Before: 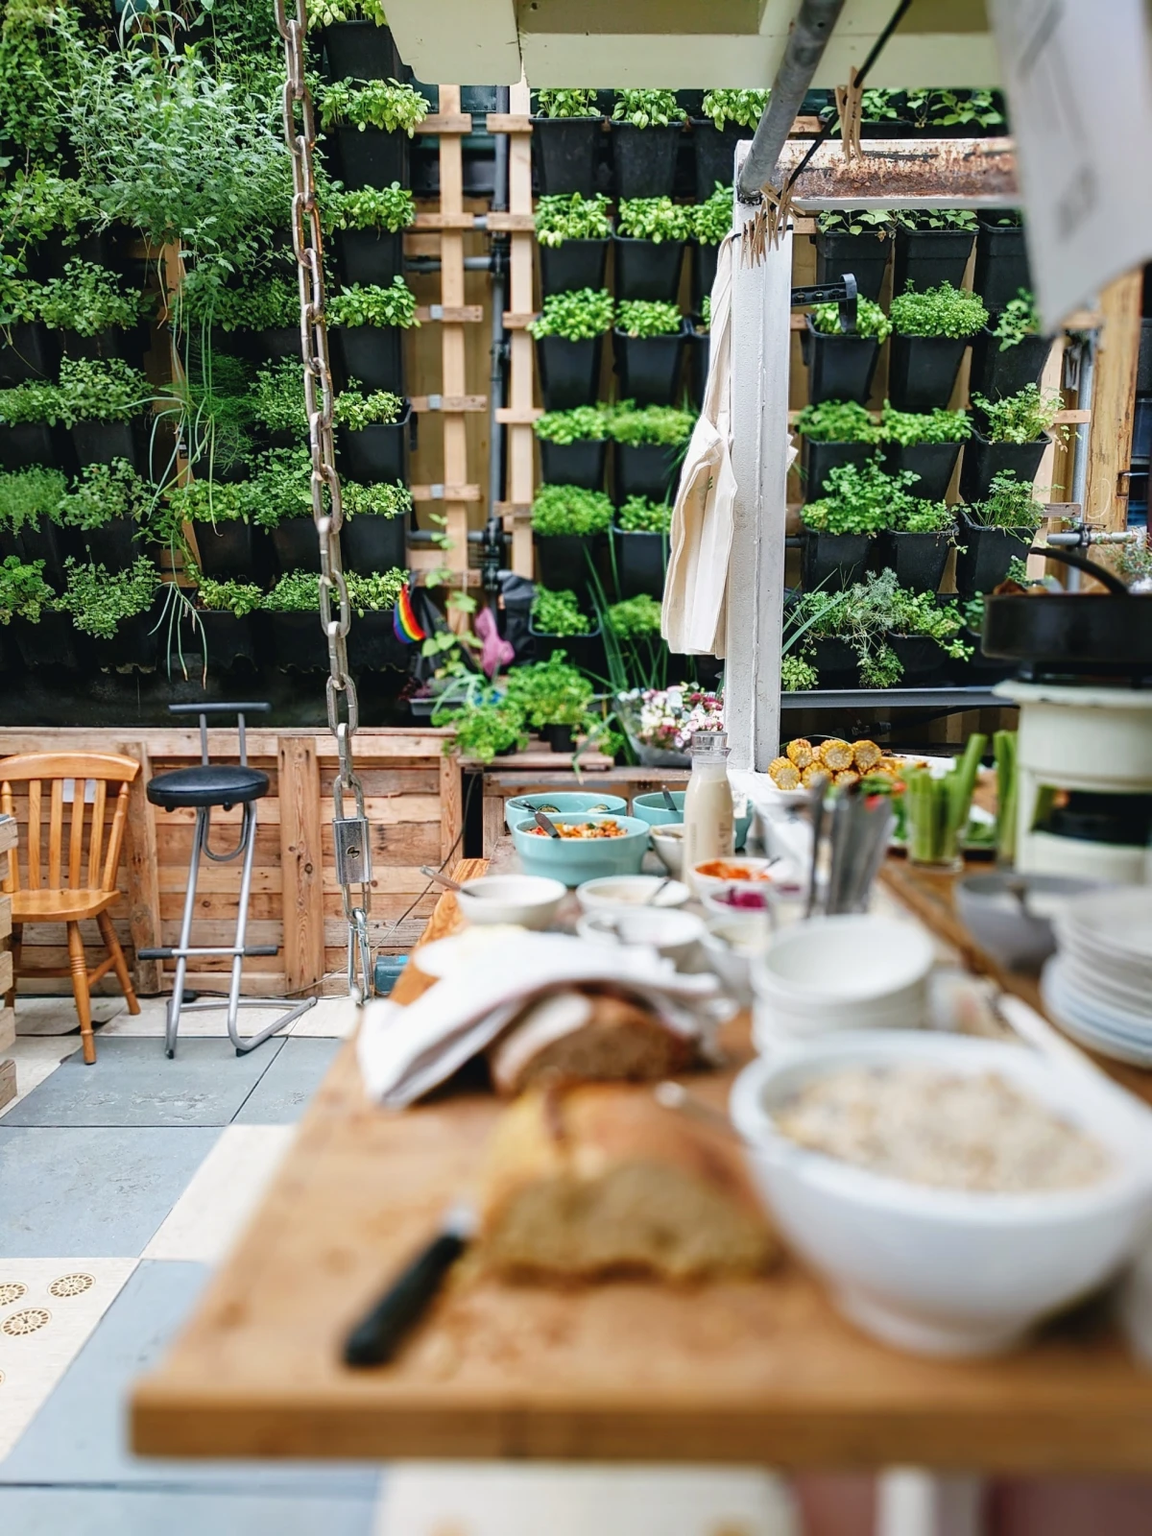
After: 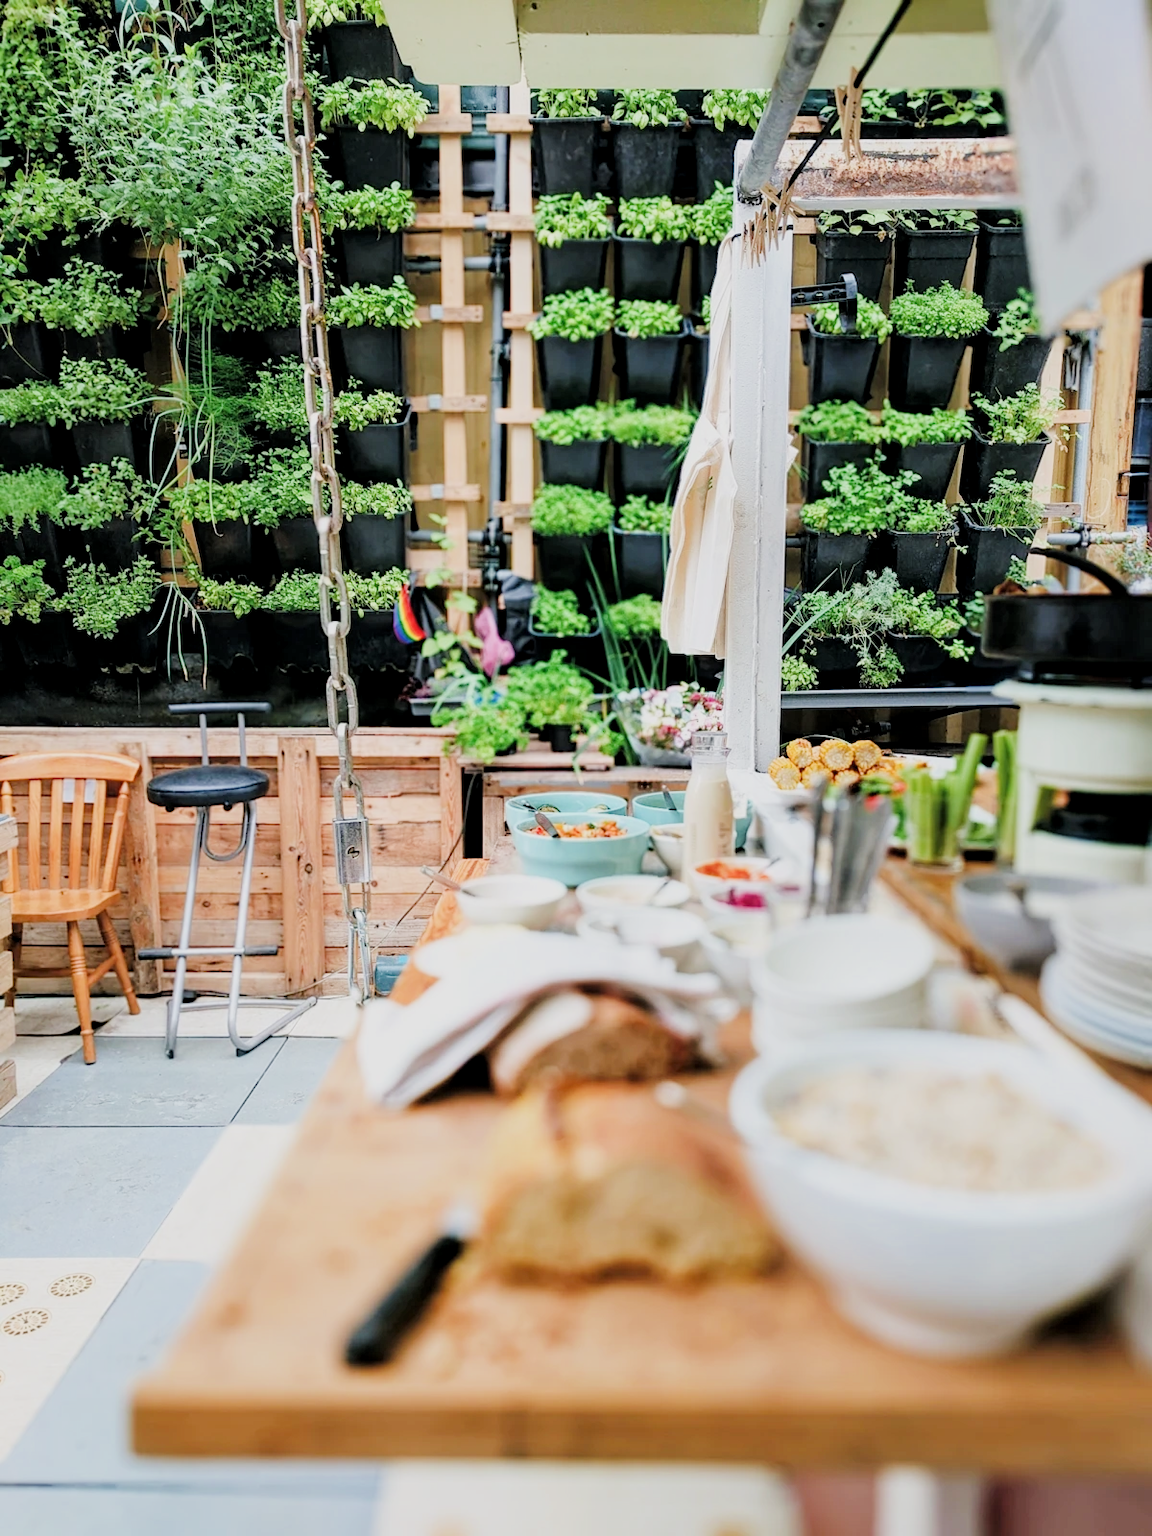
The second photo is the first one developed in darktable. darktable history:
filmic rgb: black relative exposure -6.15 EV, white relative exposure 6.98 EV, hardness 2.25, iterations of high-quality reconstruction 0
local contrast: highlights 103%, shadows 102%, detail 120%, midtone range 0.2
exposure: black level correction 0, exposure 1.001 EV, compensate exposure bias true, compensate highlight preservation false
